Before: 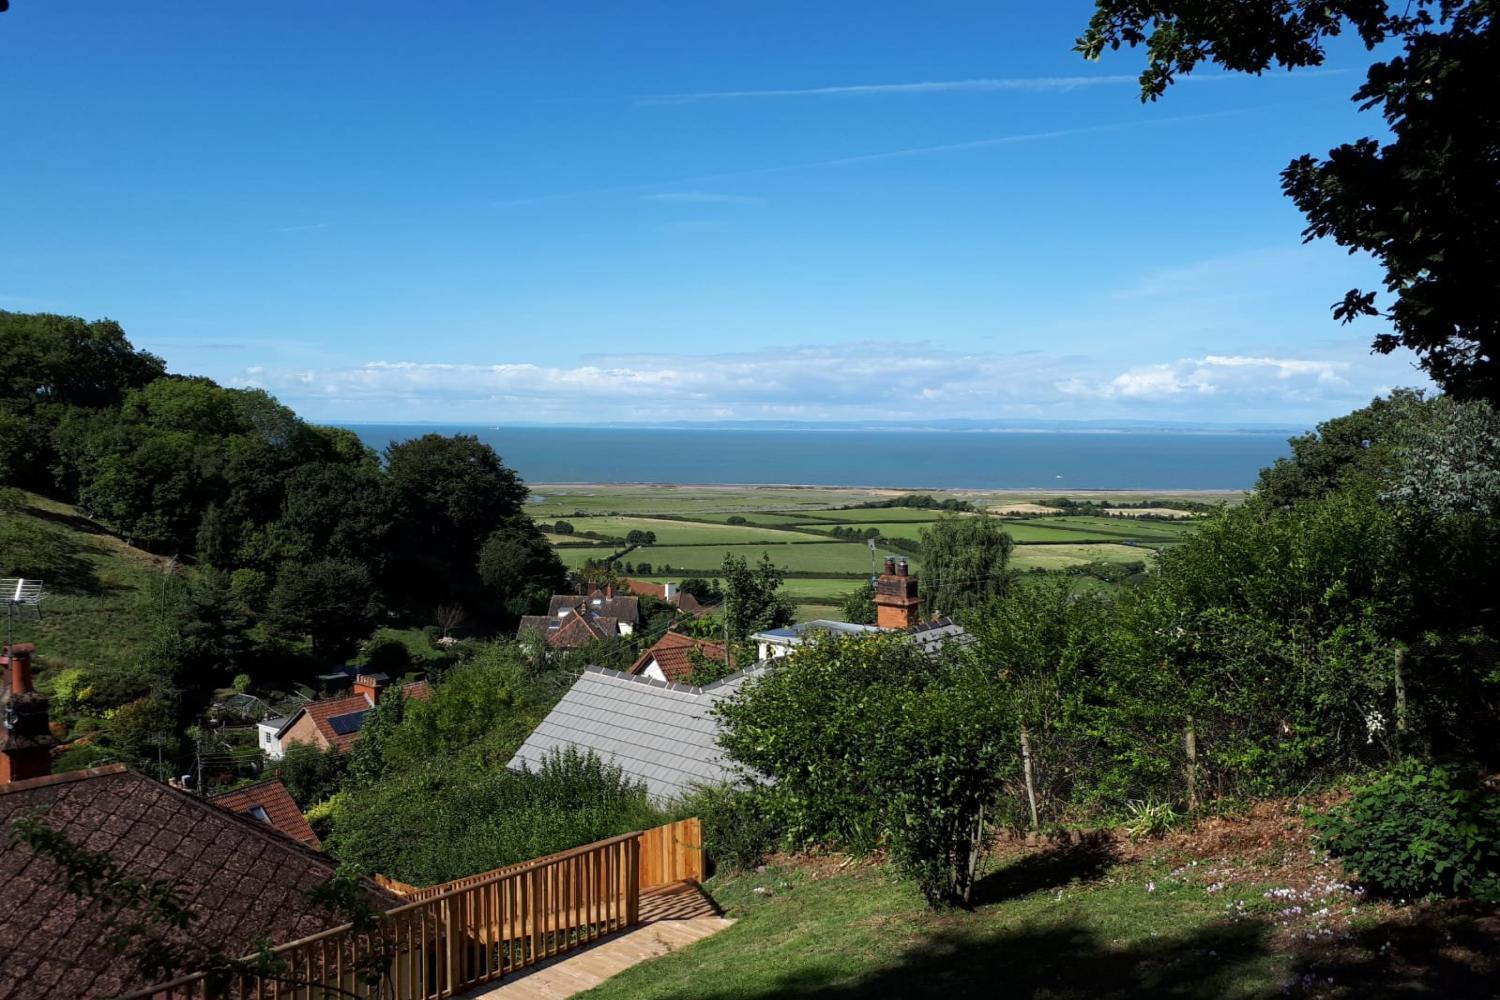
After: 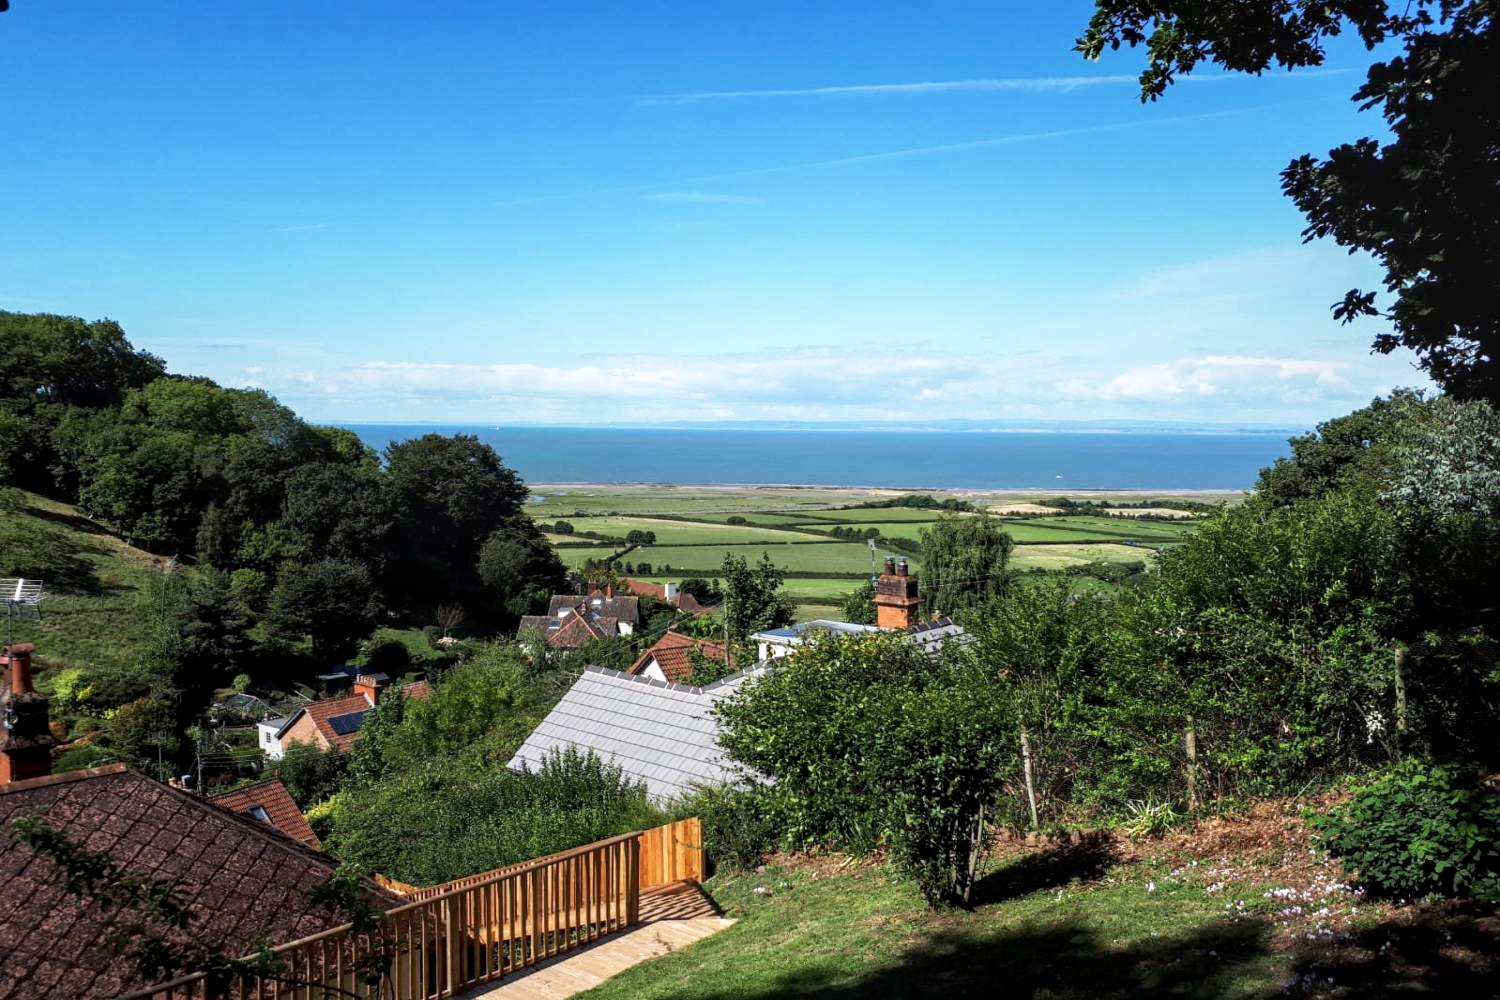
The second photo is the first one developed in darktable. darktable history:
local contrast: on, module defaults
white balance: red 1.004, blue 1.024
base curve: curves: ch0 [(0, 0) (0.579, 0.807) (1, 1)], preserve colors none
